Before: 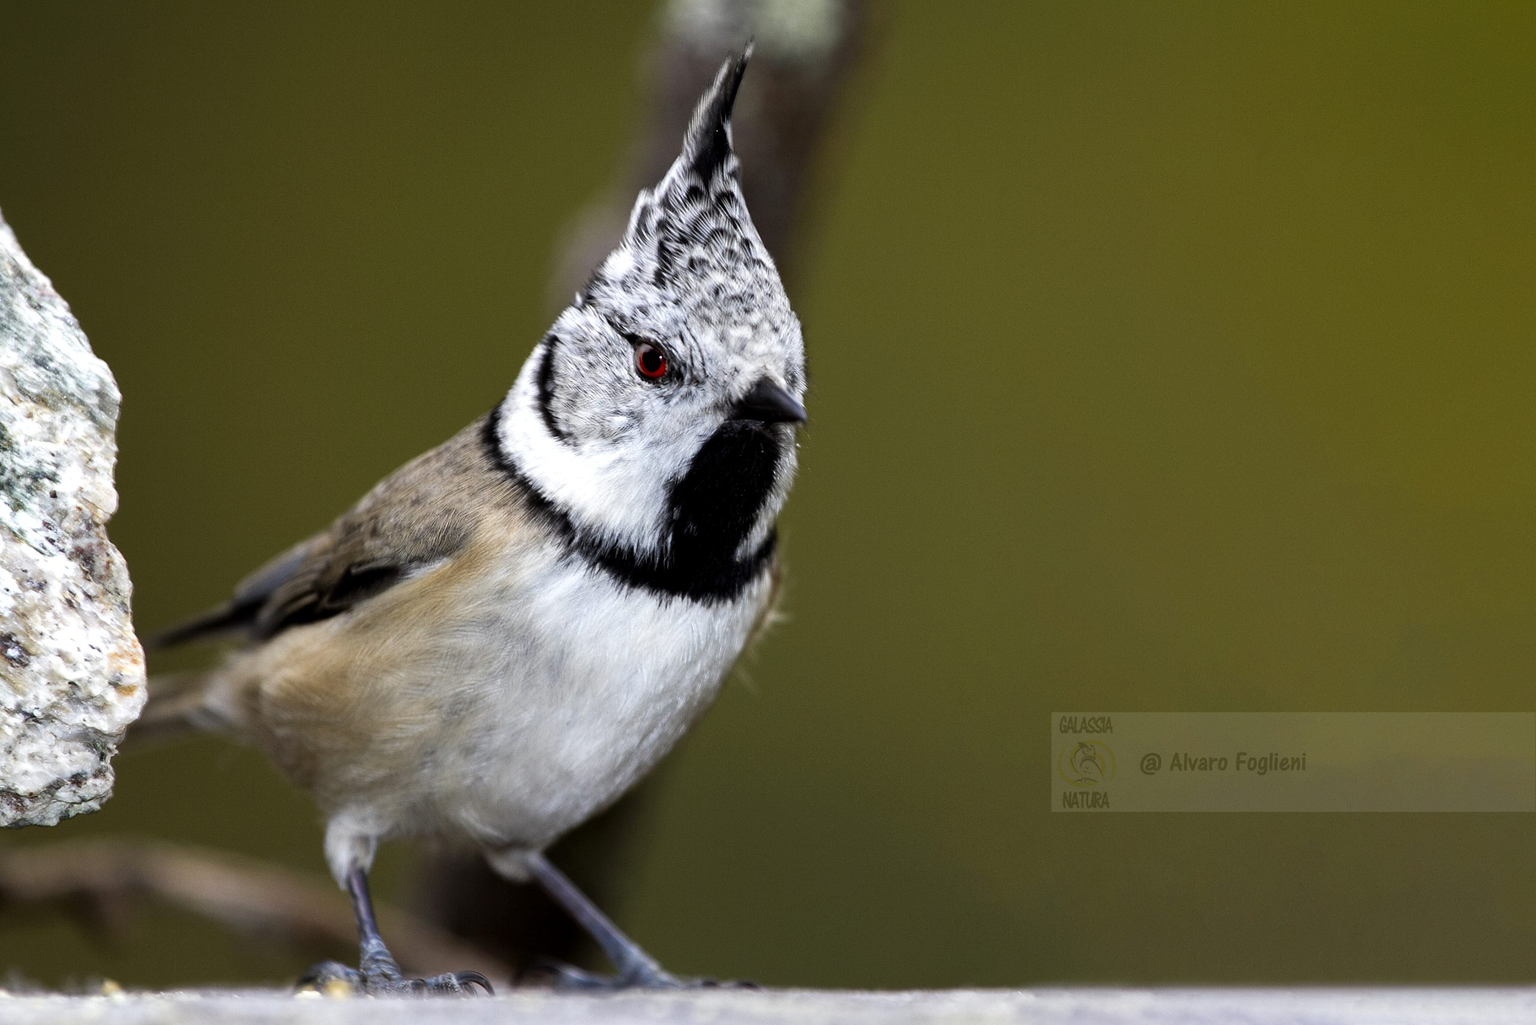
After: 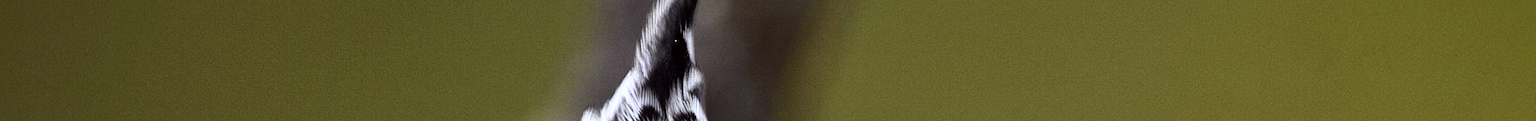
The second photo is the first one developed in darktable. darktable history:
tone curve: curves: ch0 [(0.003, 0.029) (0.202, 0.232) (0.46, 0.56) (0.611, 0.739) (0.843, 0.941) (1, 0.99)]; ch1 [(0, 0) (0.35, 0.356) (0.45, 0.453) (0.508, 0.515) (0.617, 0.601) (1, 1)]; ch2 [(0, 0) (0.456, 0.469) (0.5, 0.5) (0.556, 0.566) (0.635, 0.642) (1, 1)], color space Lab, independent channels, preserve colors none
local contrast: mode bilateral grid, contrast 20, coarseness 50, detail 132%, midtone range 0.2
crop and rotate: left 9.644%, top 9.491%, right 6.021%, bottom 80.509%
white balance: red 0.954, blue 1.079
